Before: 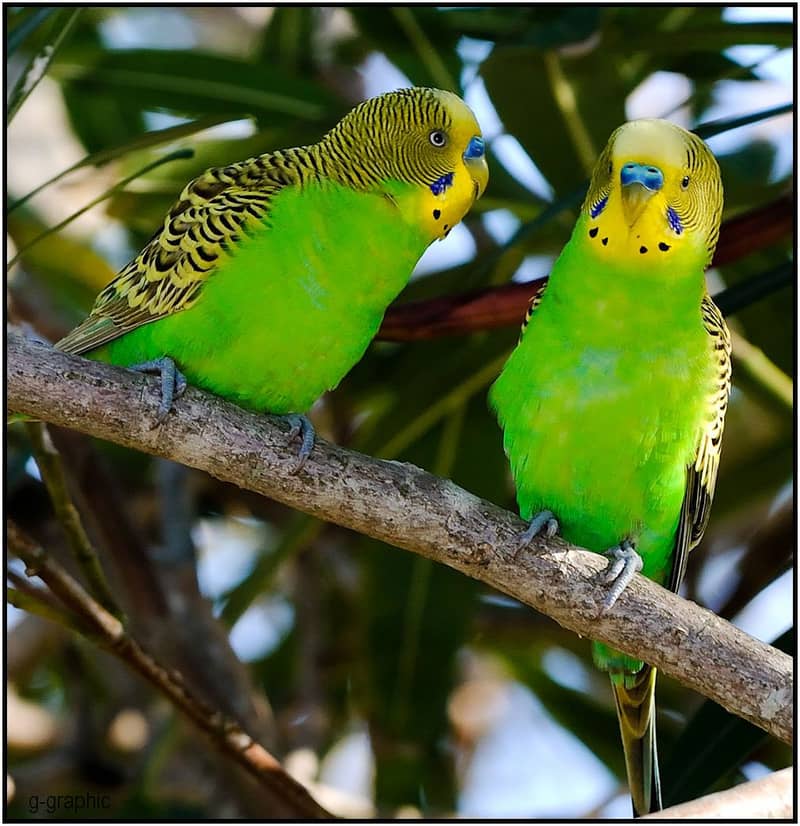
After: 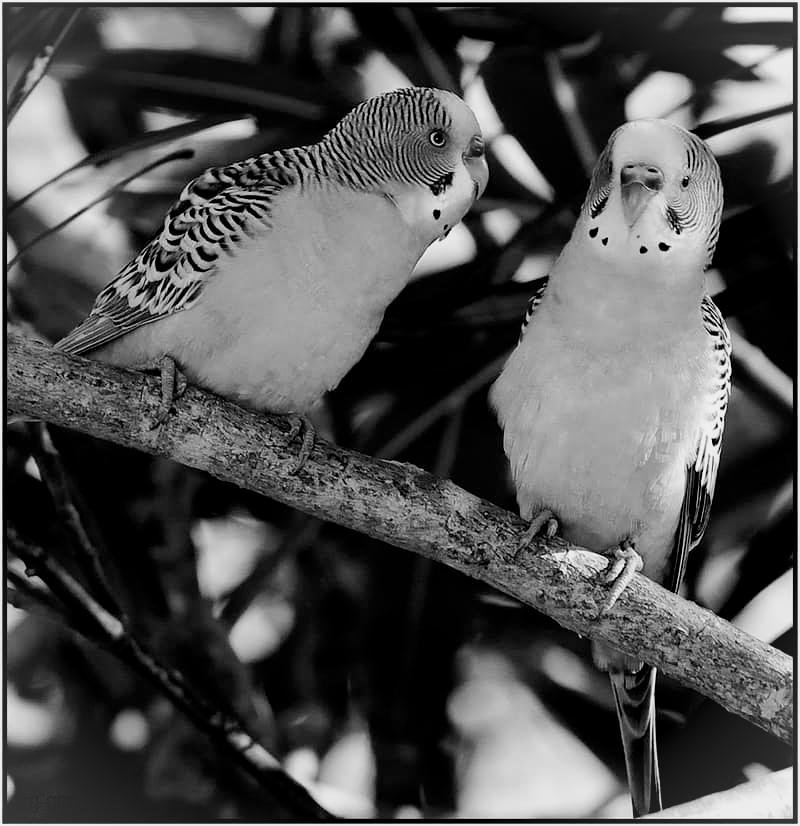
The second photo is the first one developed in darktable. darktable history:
vignetting: fall-off start 100%, brightness 0.05, saturation 0
filmic rgb: black relative exposure -6.3 EV, white relative exposure 2.8 EV, threshold 3 EV, target black luminance 0%, hardness 4.6, latitude 67.35%, contrast 1.292, shadows ↔ highlights balance -3.5%, preserve chrominance no, color science v4 (2020), contrast in shadows soft, enable highlight reconstruction true
monochrome: a -92.57, b 58.91
